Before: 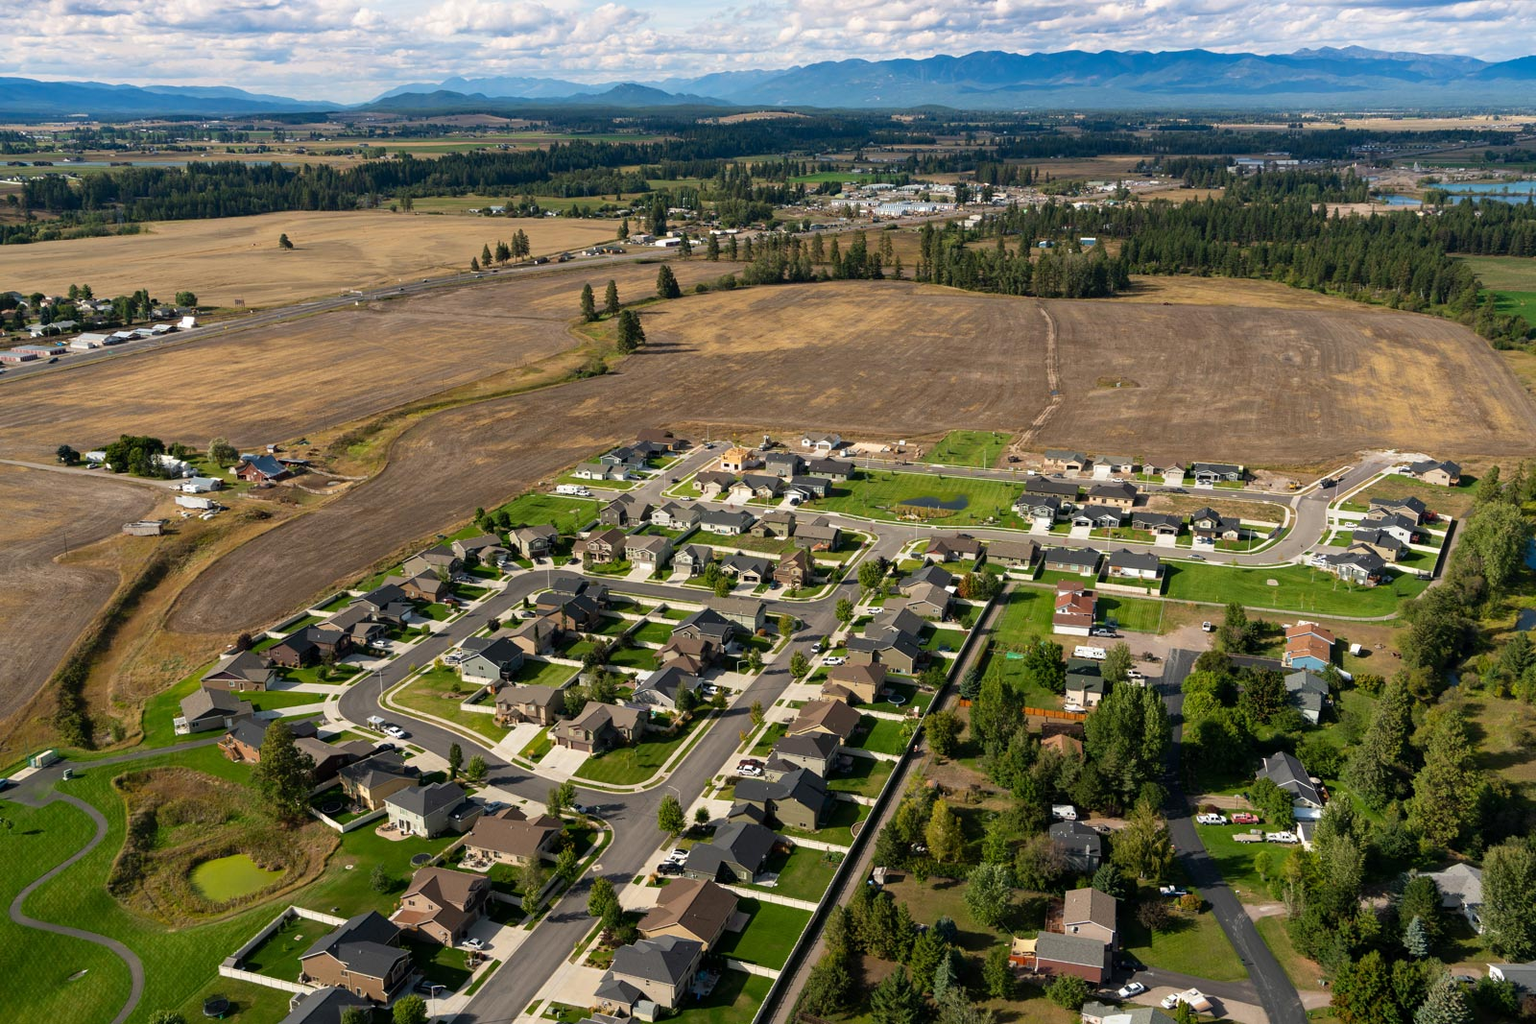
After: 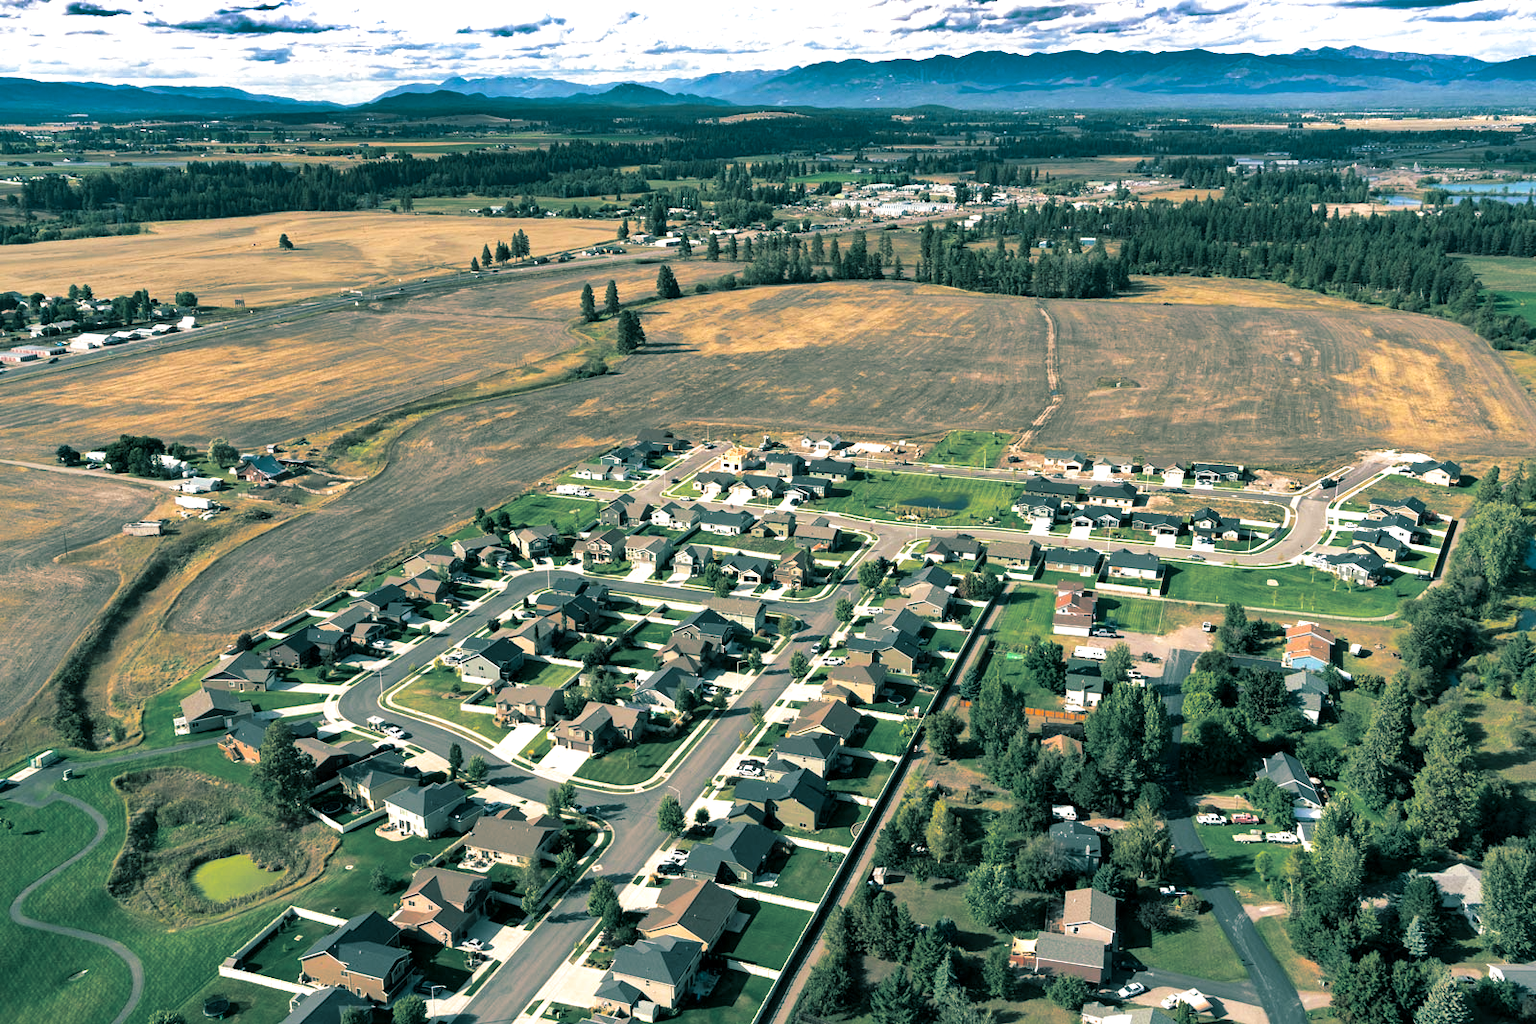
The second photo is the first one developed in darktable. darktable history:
shadows and highlights: shadows 20.91, highlights -82.73, soften with gaussian
local contrast: mode bilateral grid, contrast 20, coarseness 50, detail 120%, midtone range 0.2
split-toning: shadows › hue 186.43°, highlights › hue 49.29°, compress 30.29%
exposure: exposure 0.74 EV, compensate highlight preservation false
